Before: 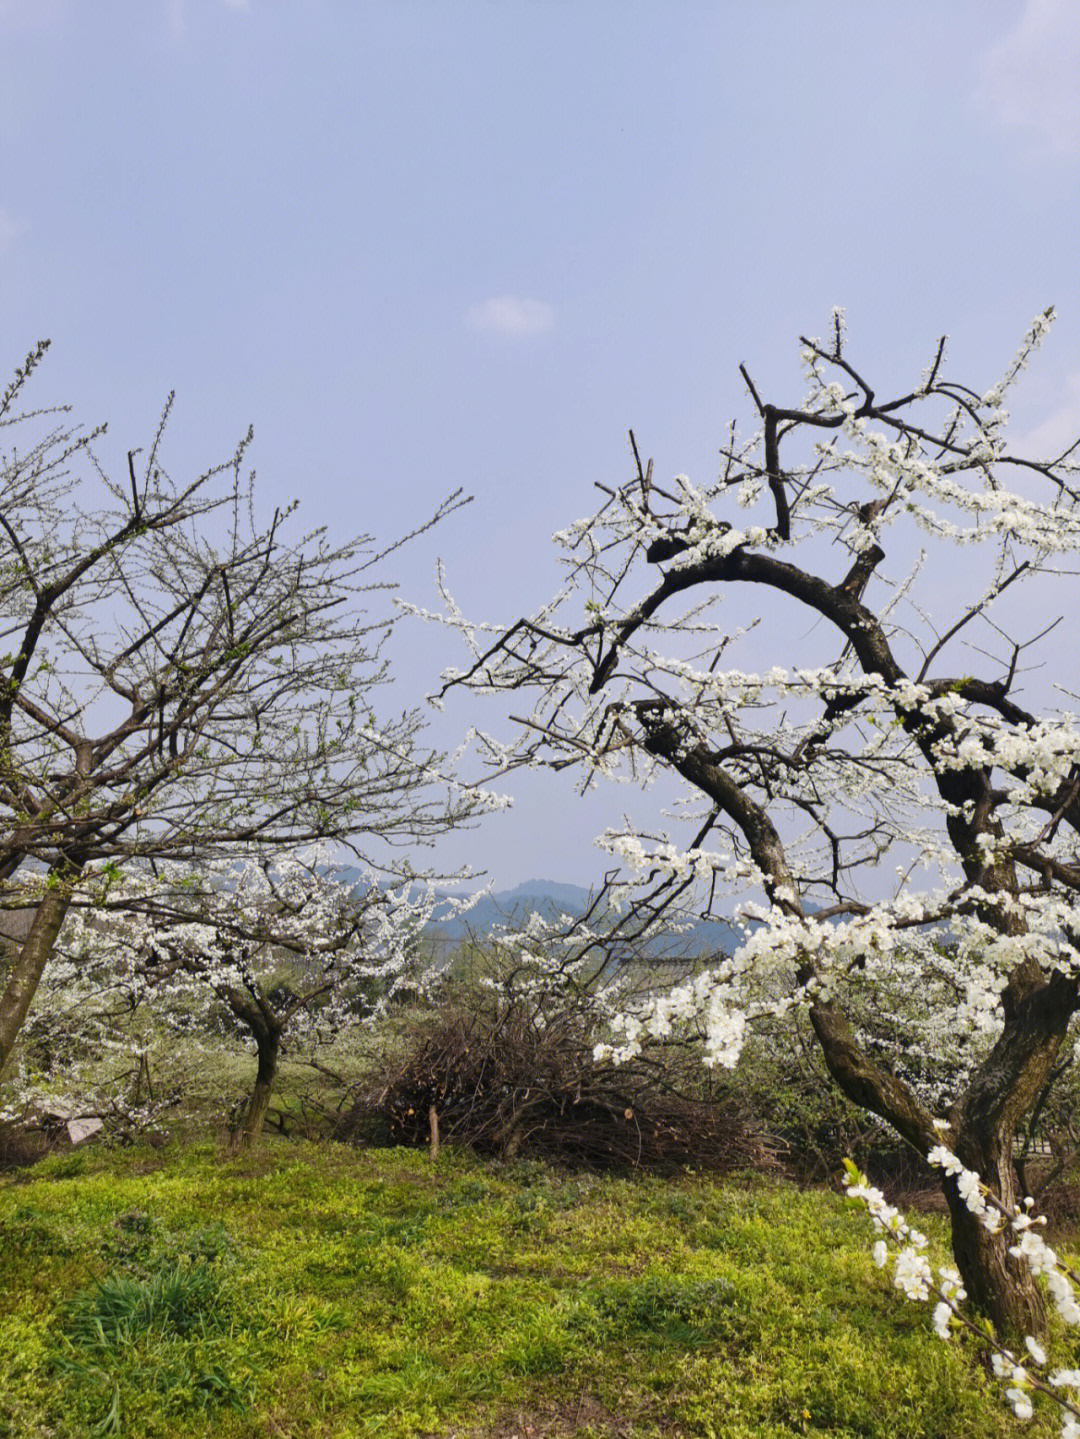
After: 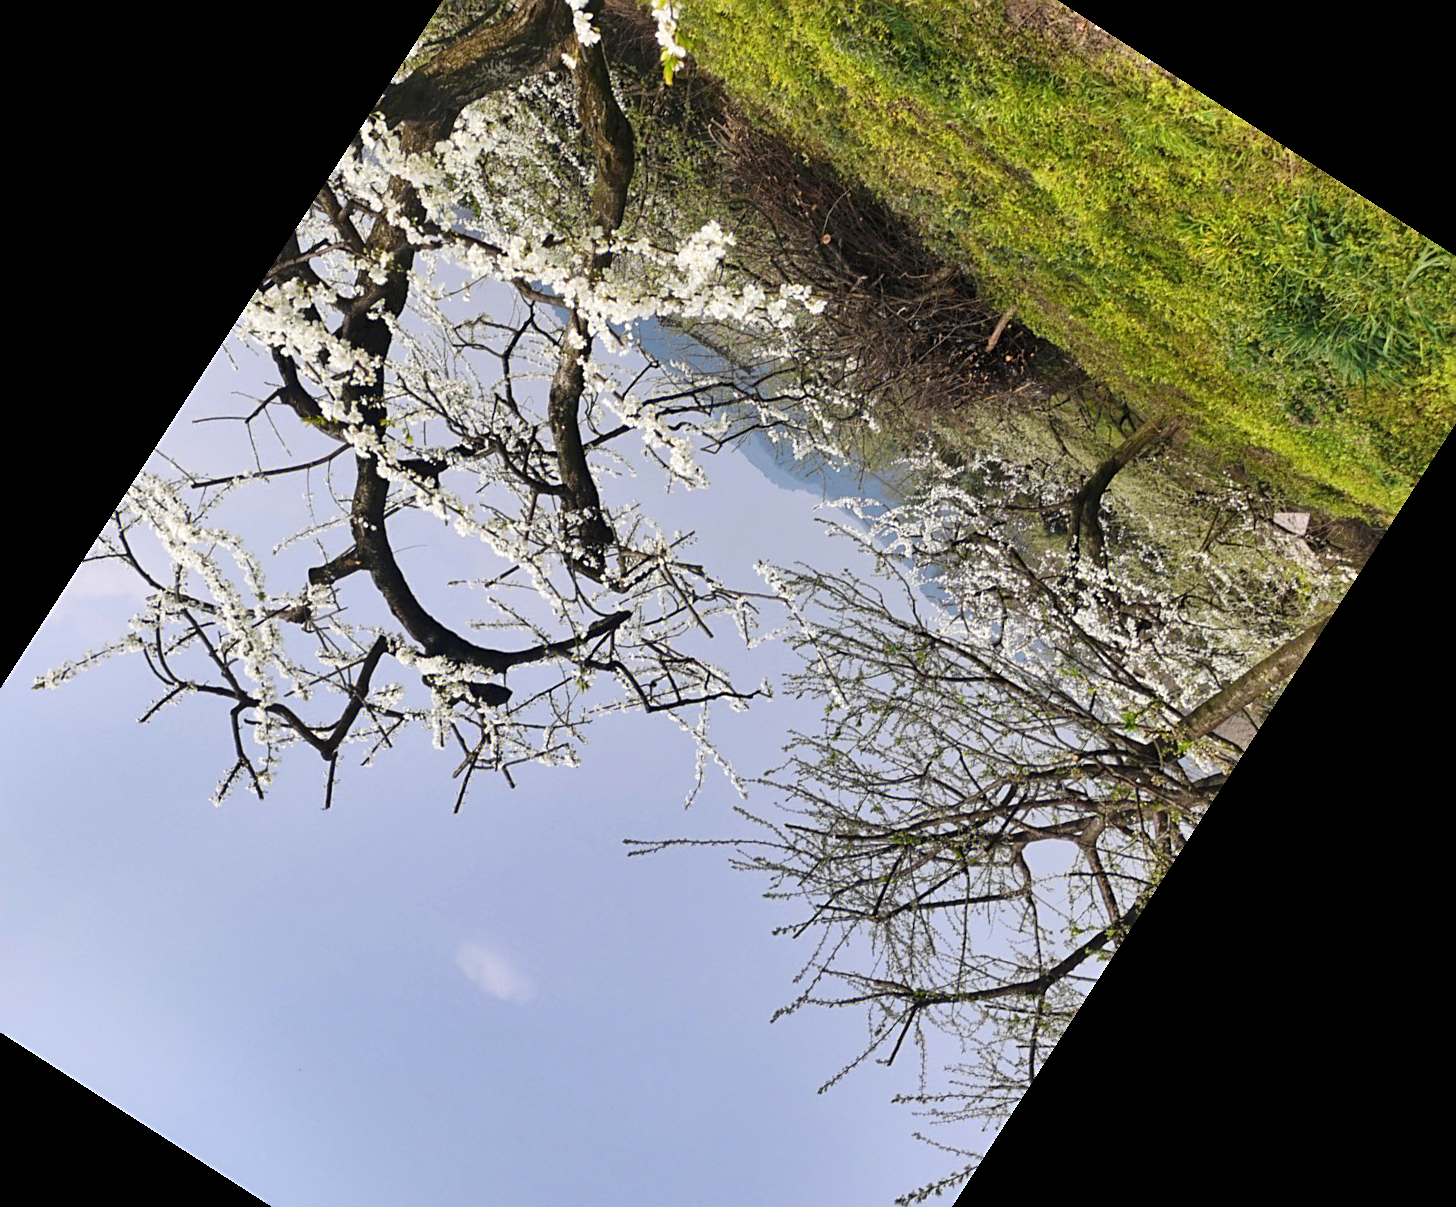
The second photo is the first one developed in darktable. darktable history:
exposure: exposure 0.189 EV, compensate highlight preservation false
shadows and highlights: low approximation 0.01, soften with gaussian
sharpen: on, module defaults
crop and rotate: angle 147.26°, left 9.217%, top 15.587%, right 4.413%, bottom 17.142%
